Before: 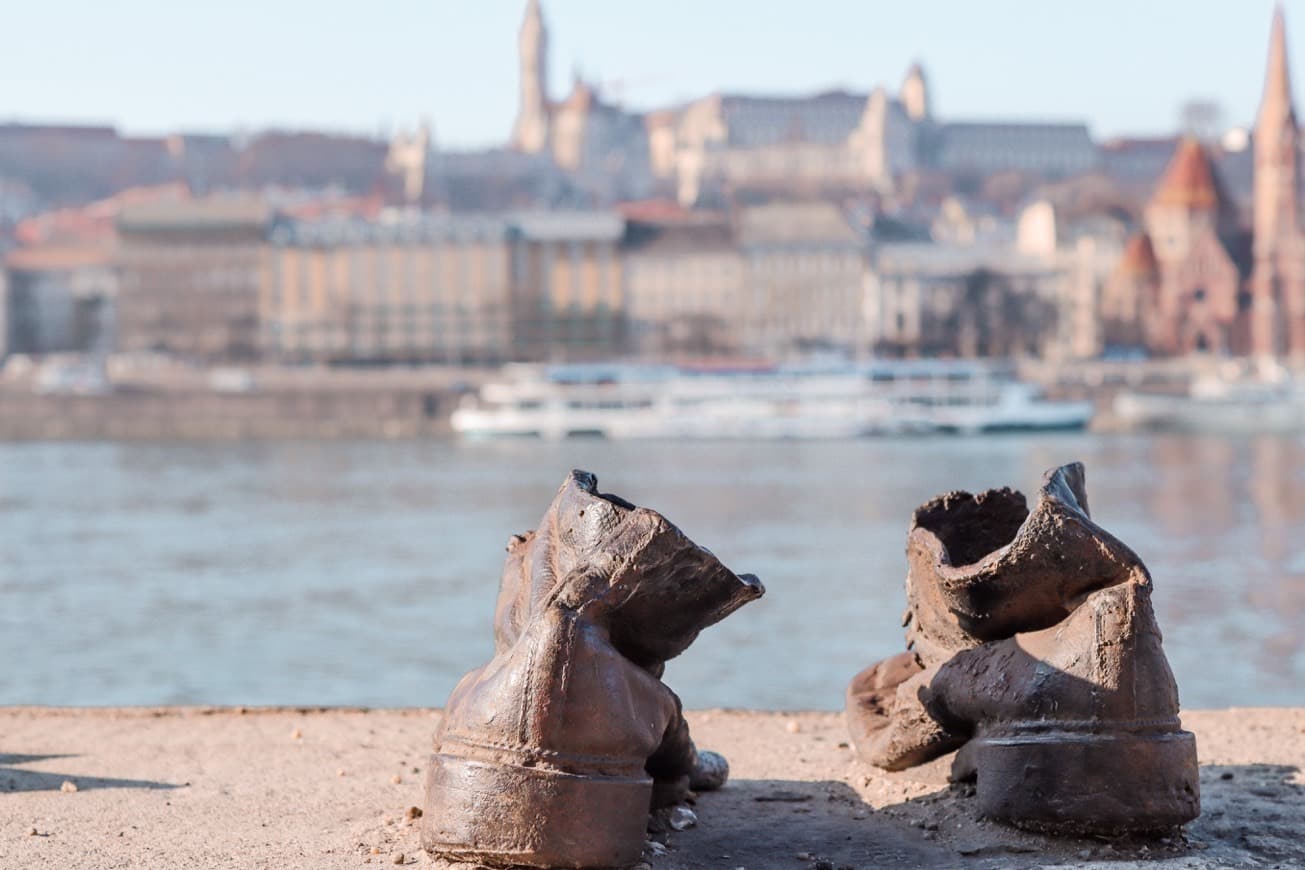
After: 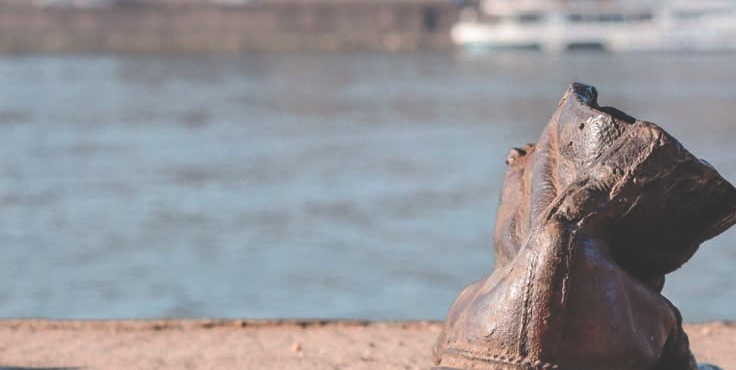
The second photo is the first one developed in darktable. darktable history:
rgb curve: curves: ch0 [(0, 0.186) (0.314, 0.284) (0.775, 0.708) (1, 1)], compensate middle gray true, preserve colors none
crop: top 44.483%, right 43.593%, bottom 12.892%
white balance: red 1, blue 1
